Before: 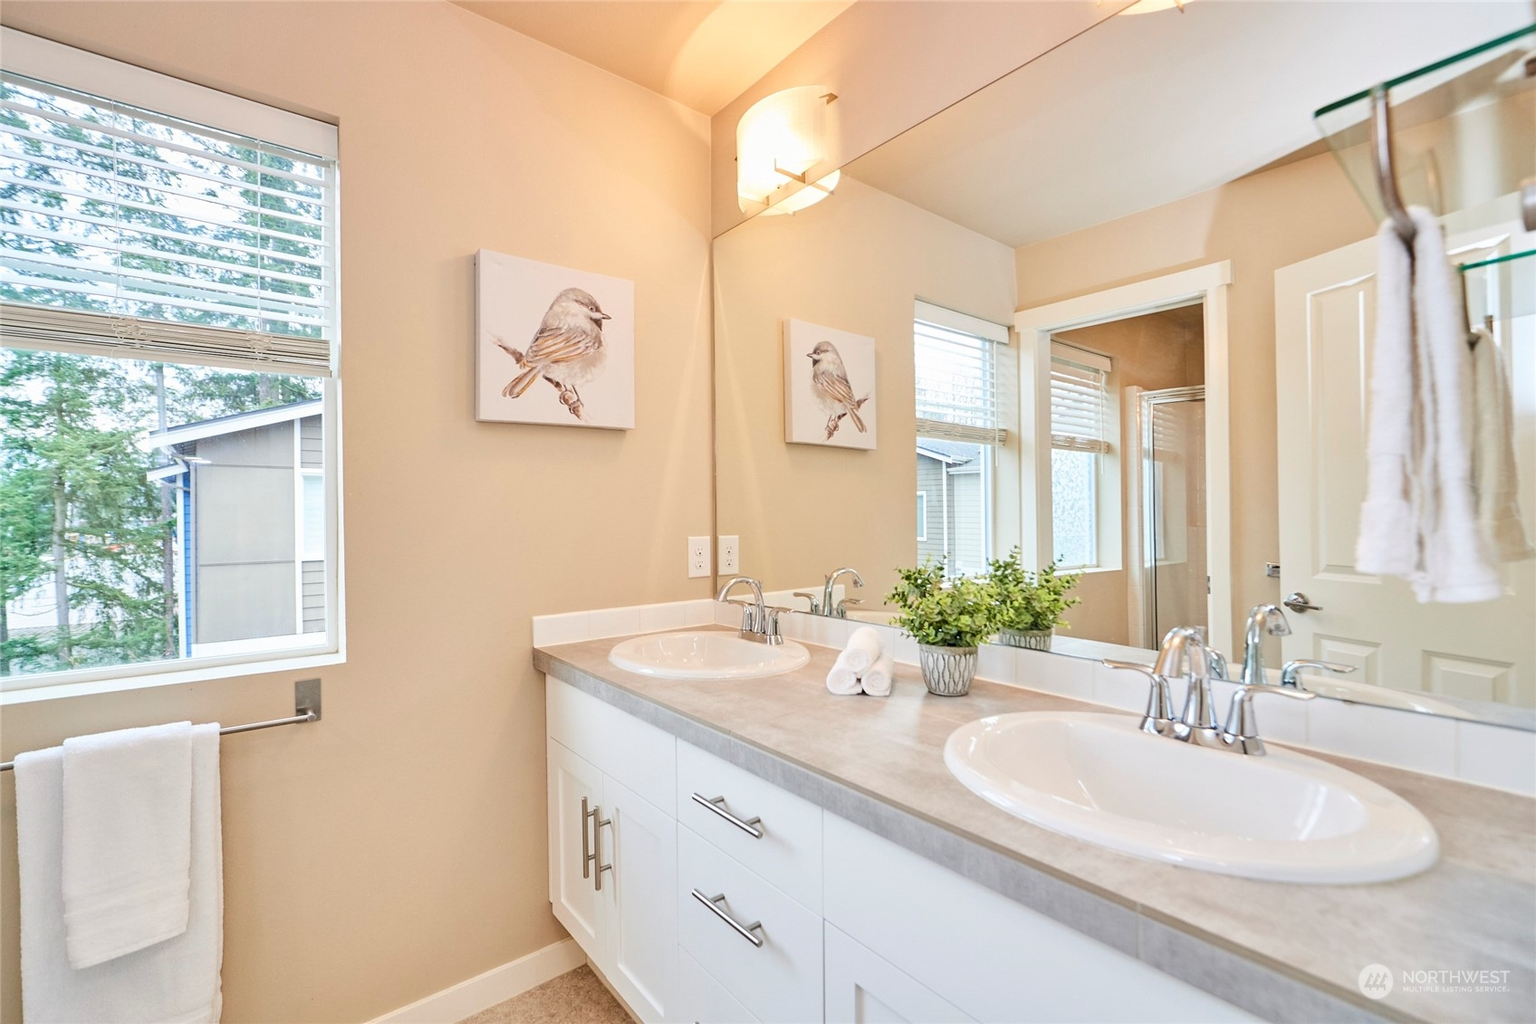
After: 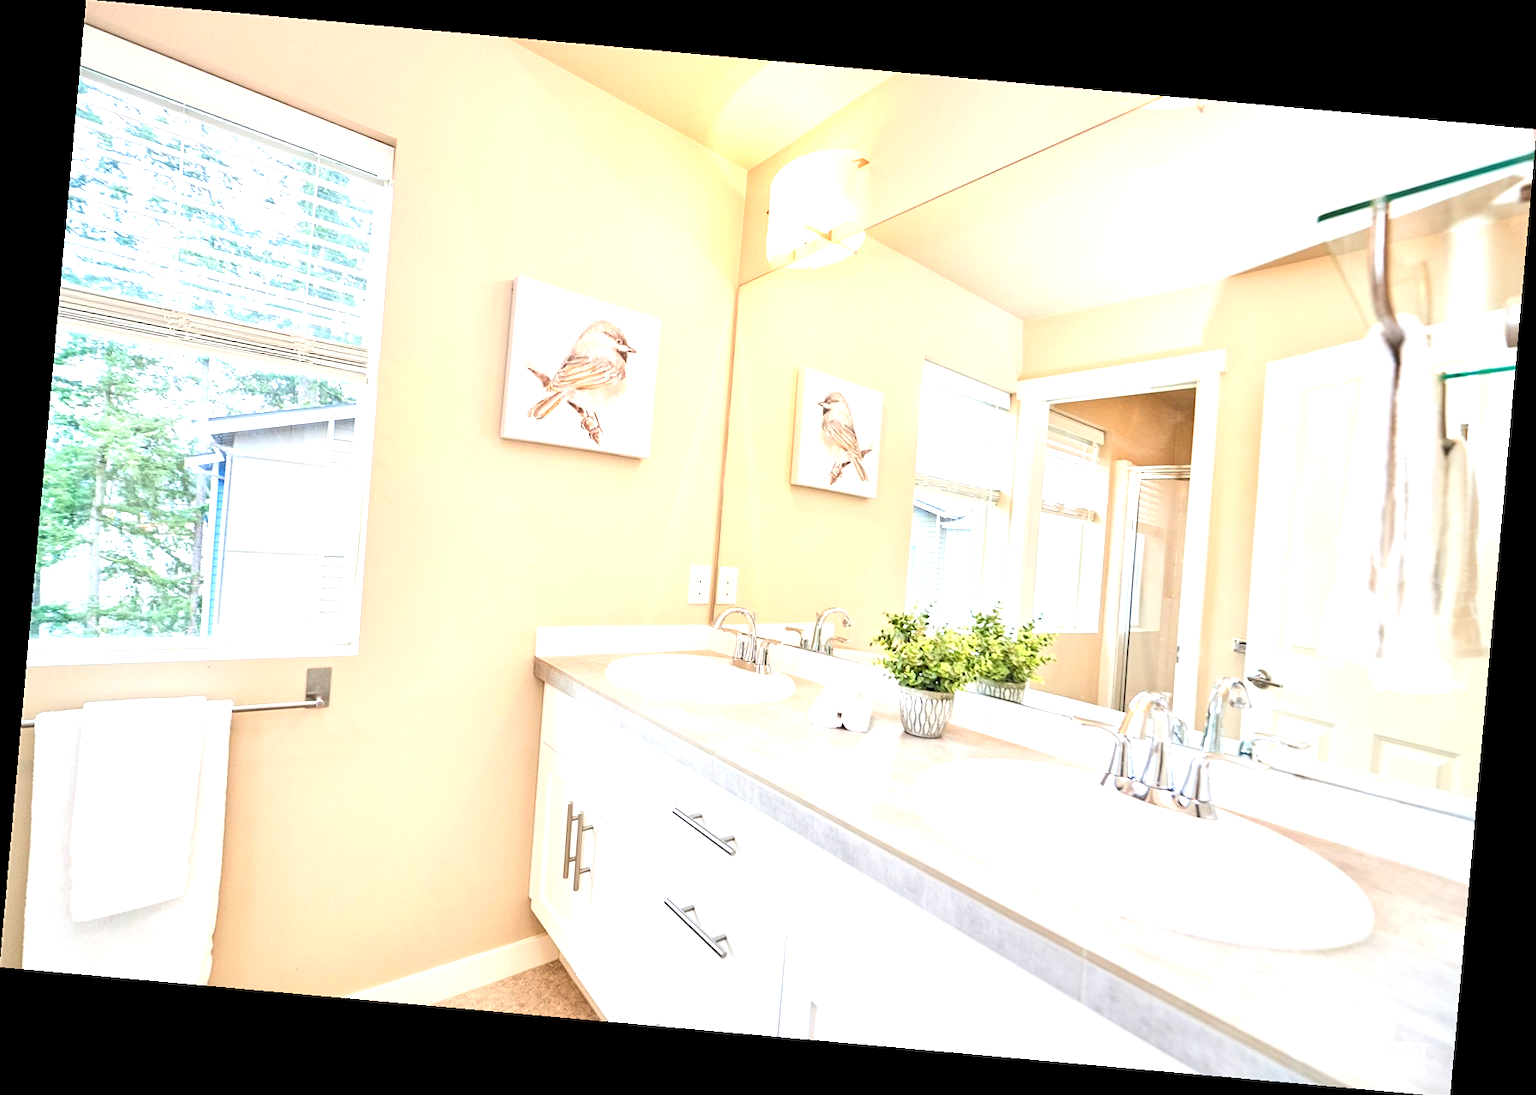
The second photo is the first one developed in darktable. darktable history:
rotate and perspective: rotation 5.12°, automatic cropping off
exposure: exposure 1 EV, compensate highlight preservation false
